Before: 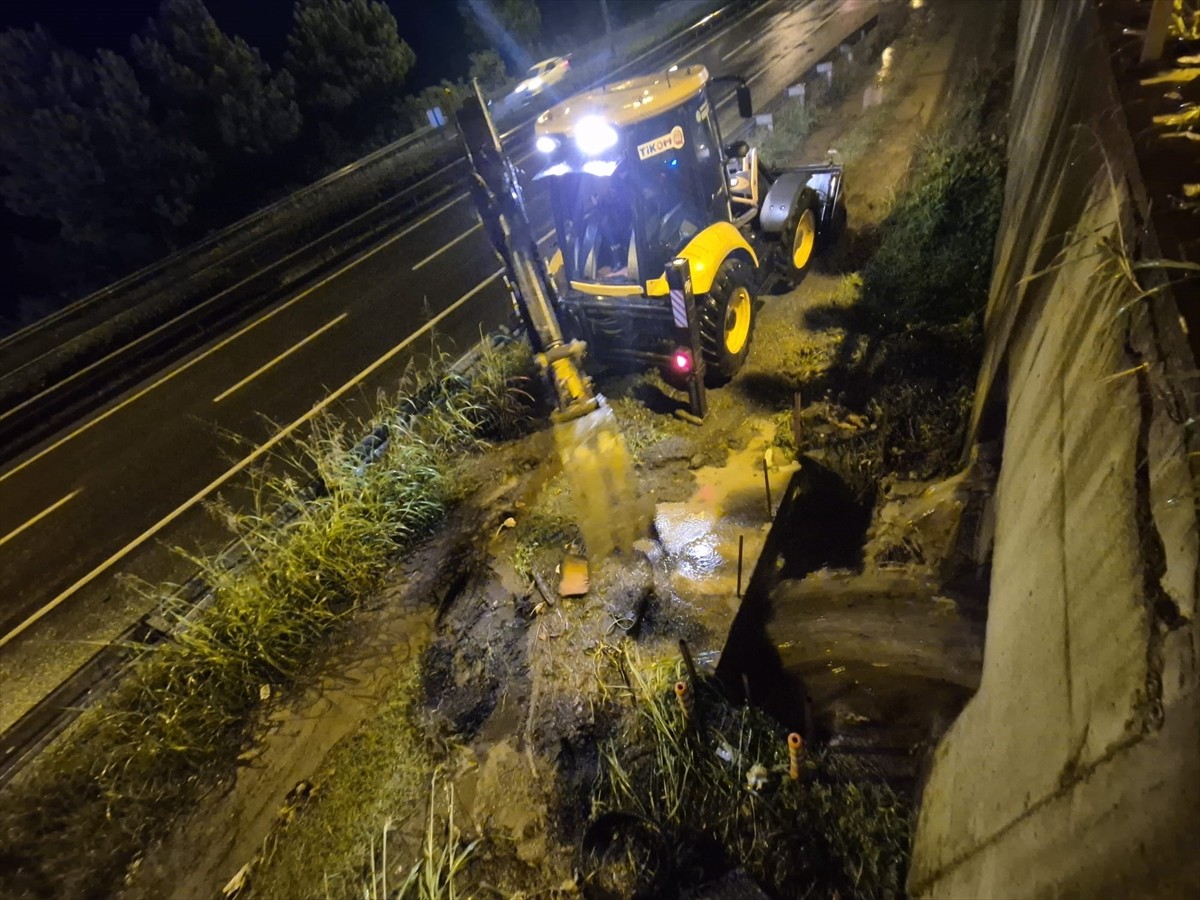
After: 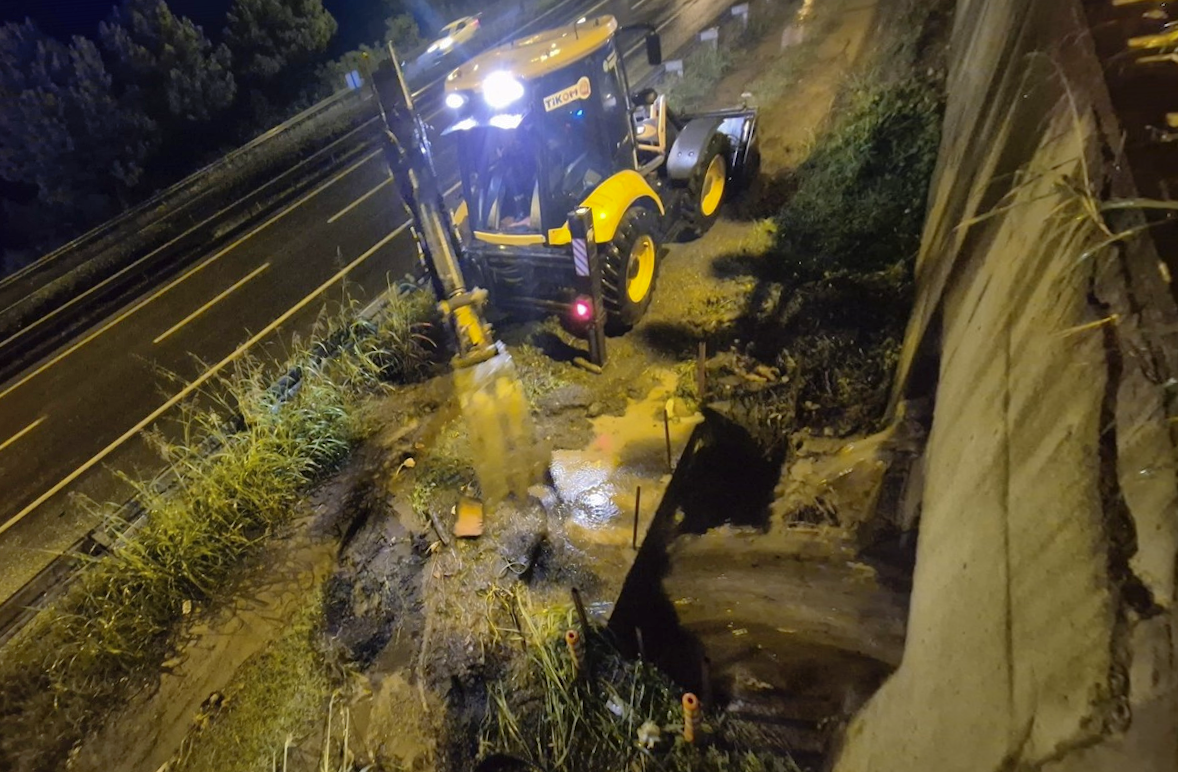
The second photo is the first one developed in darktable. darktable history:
rotate and perspective: rotation 1.69°, lens shift (vertical) -0.023, lens shift (horizontal) -0.291, crop left 0.025, crop right 0.988, crop top 0.092, crop bottom 0.842
shadows and highlights: on, module defaults
